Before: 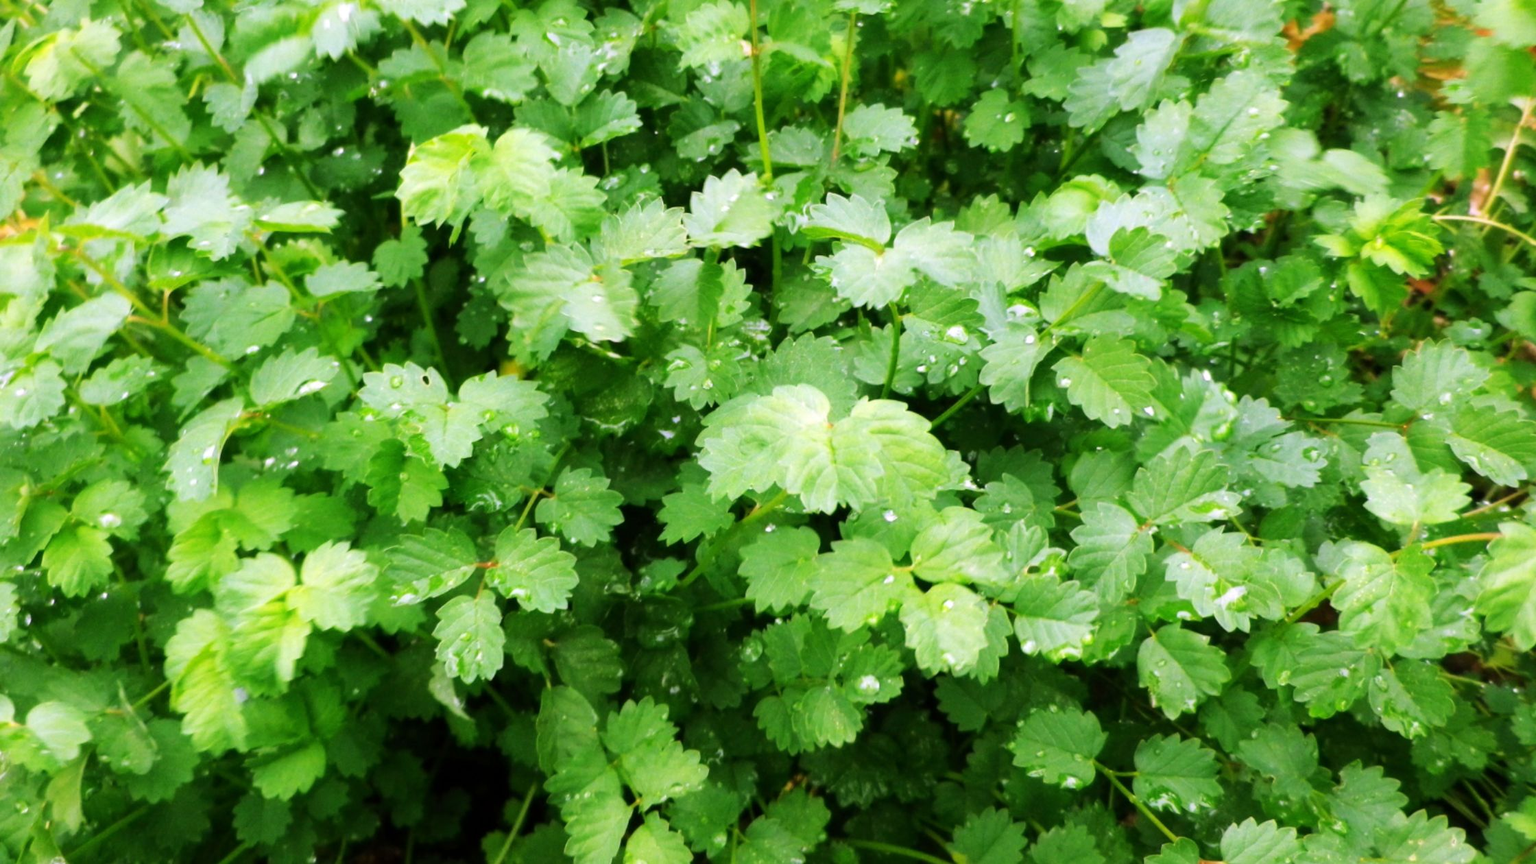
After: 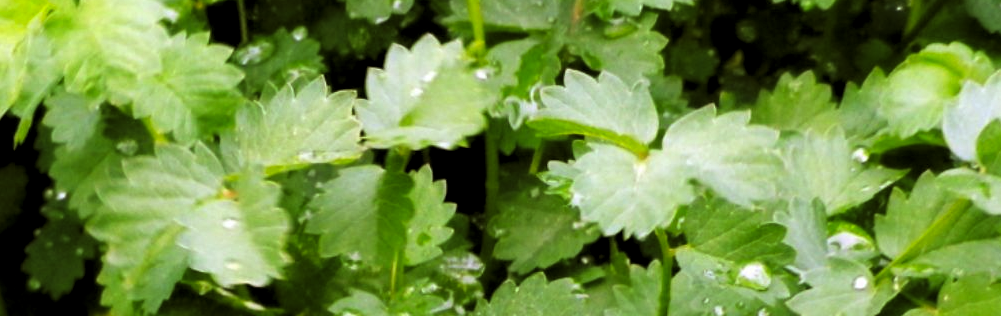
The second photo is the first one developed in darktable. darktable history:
crop: left 28.64%, top 16.832%, right 26.637%, bottom 58.055%
rgb levels: mode RGB, independent channels, levels [[0, 0.5, 1], [0, 0.521, 1], [0, 0.536, 1]]
levels: levels [0.116, 0.574, 1]
